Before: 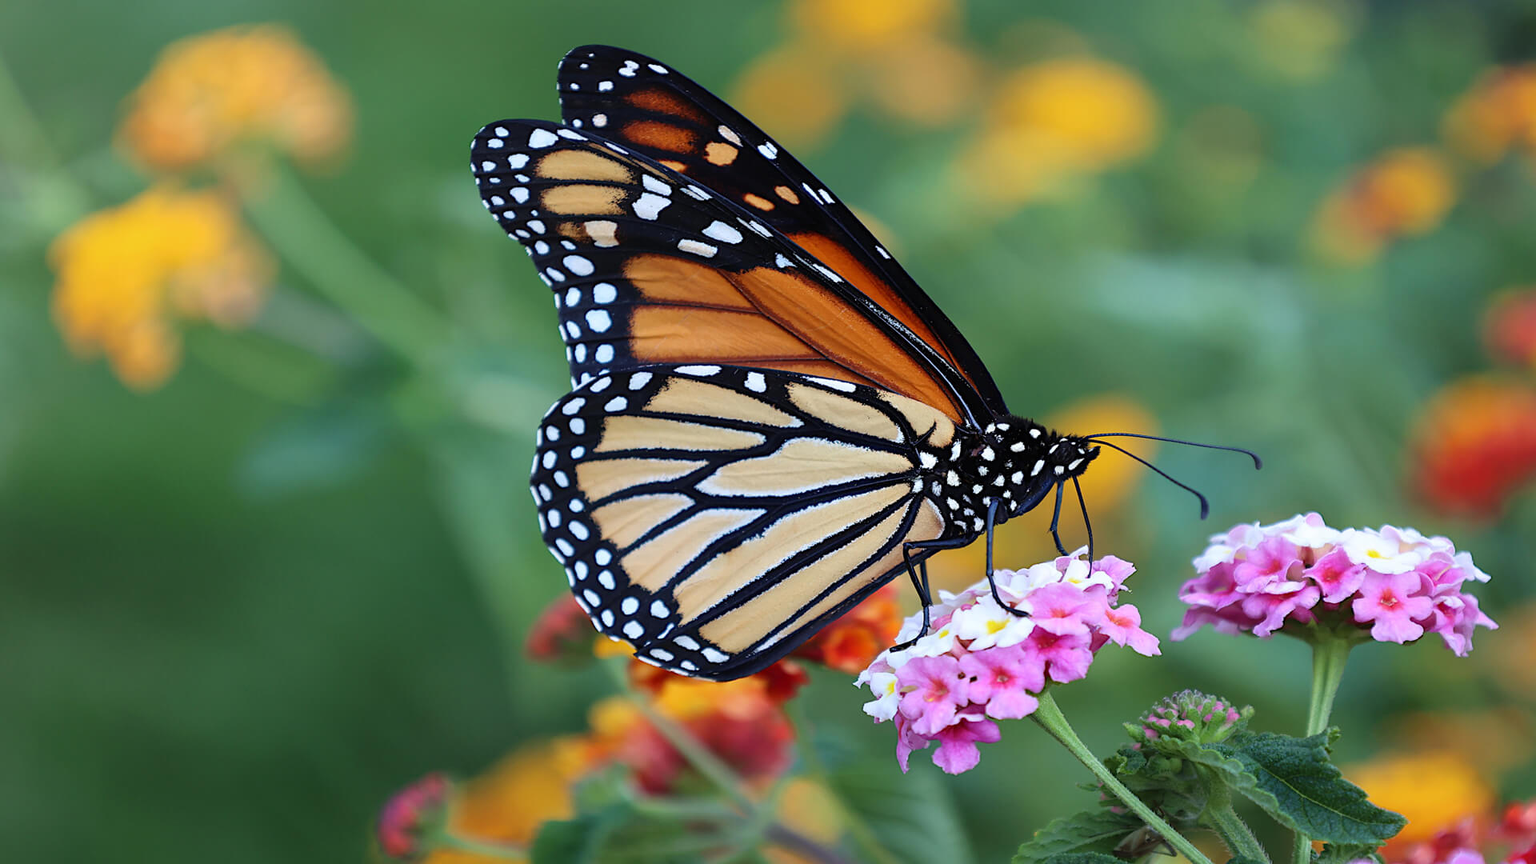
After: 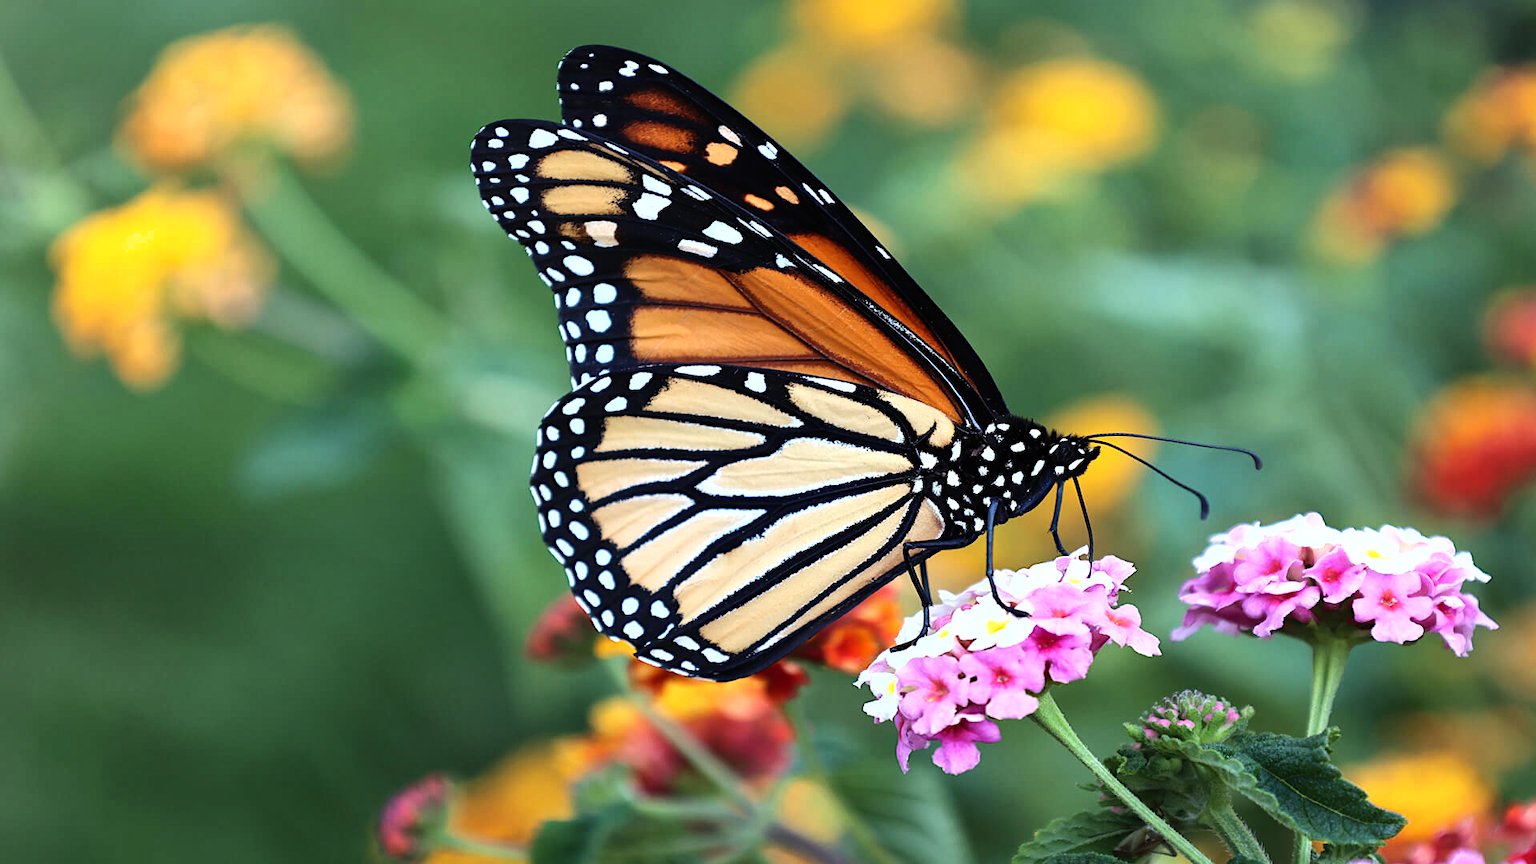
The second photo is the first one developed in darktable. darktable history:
shadows and highlights: low approximation 0.01, soften with gaussian
tone equalizer: -8 EV -0.75 EV, -7 EV -0.7 EV, -6 EV -0.6 EV, -5 EV -0.4 EV, -3 EV 0.4 EV, -2 EV 0.6 EV, -1 EV 0.7 EV, +0 EV 0.75 EV, edges refinement/feathering 500, mask exposure compensation -1.57 EV, preserve details no
